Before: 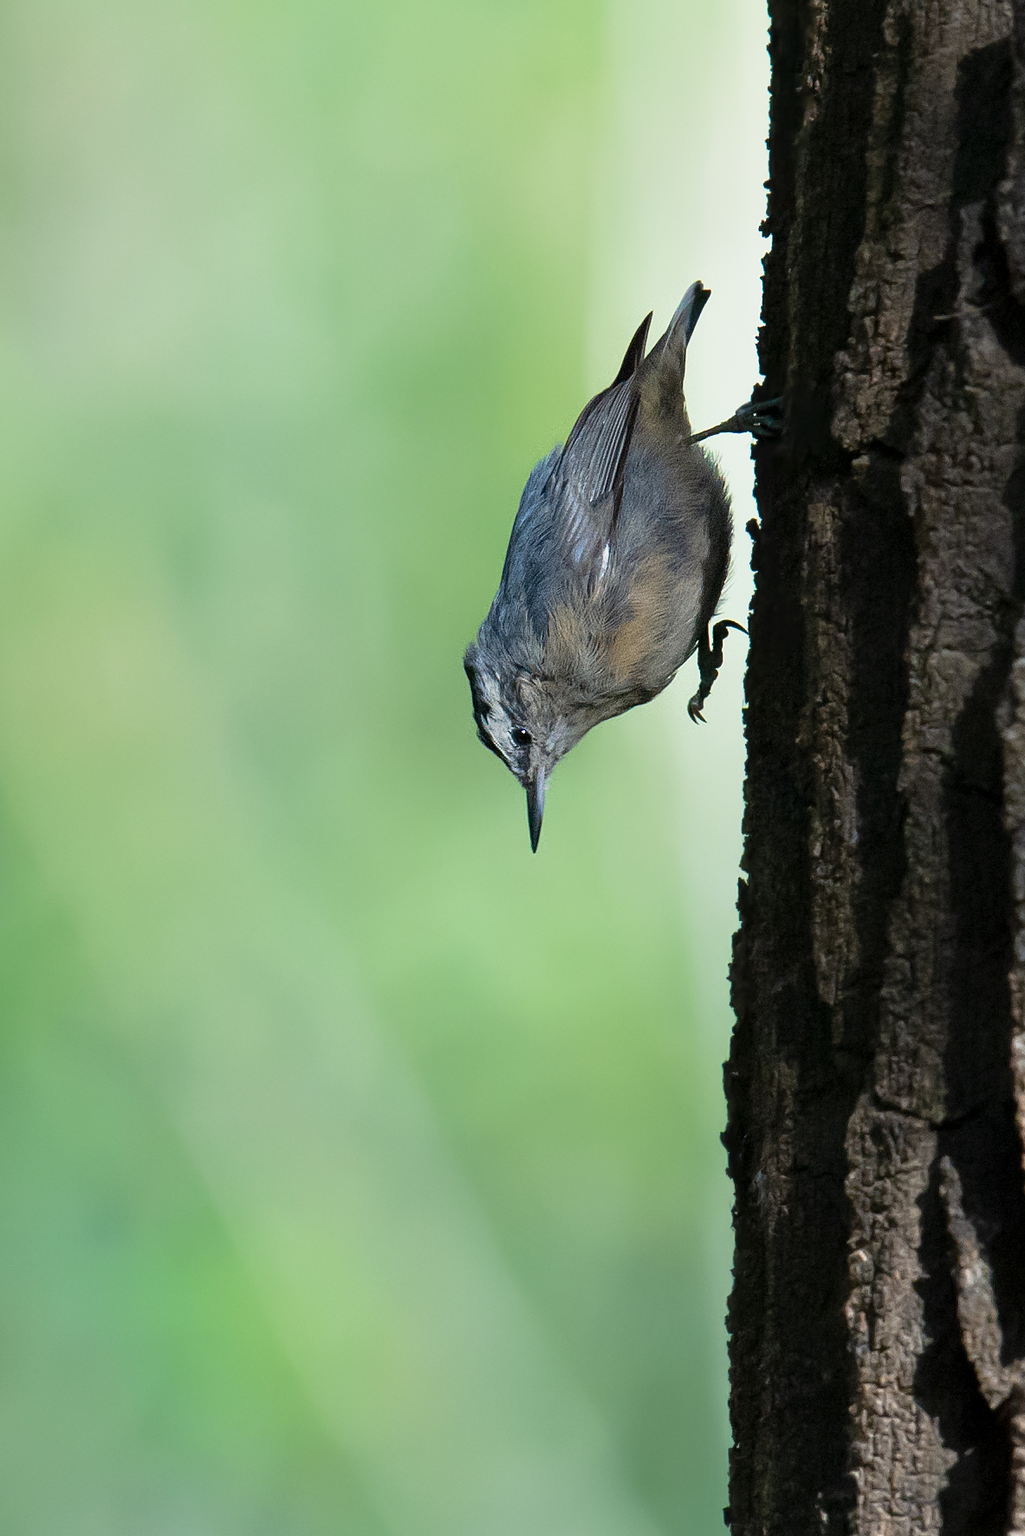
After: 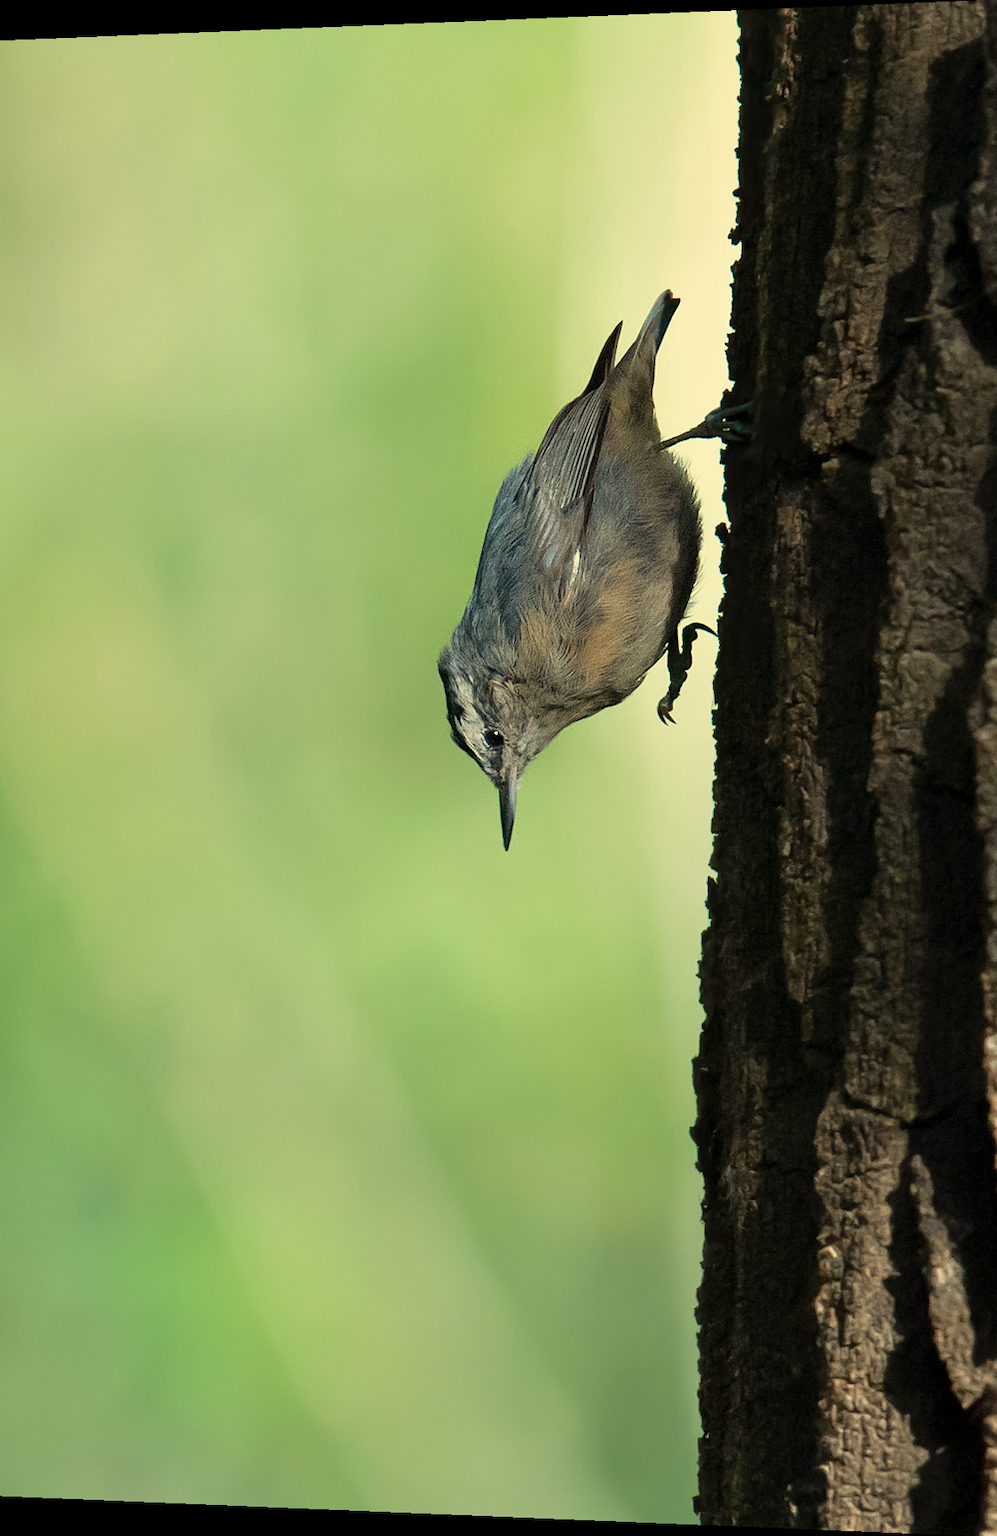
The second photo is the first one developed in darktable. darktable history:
rotate and perspective: lens shift (horizontal) -0.055, automatic cropping off
white balance: red 1.08, blue 0.791
contrast brightness saturation: saturation -0.04
